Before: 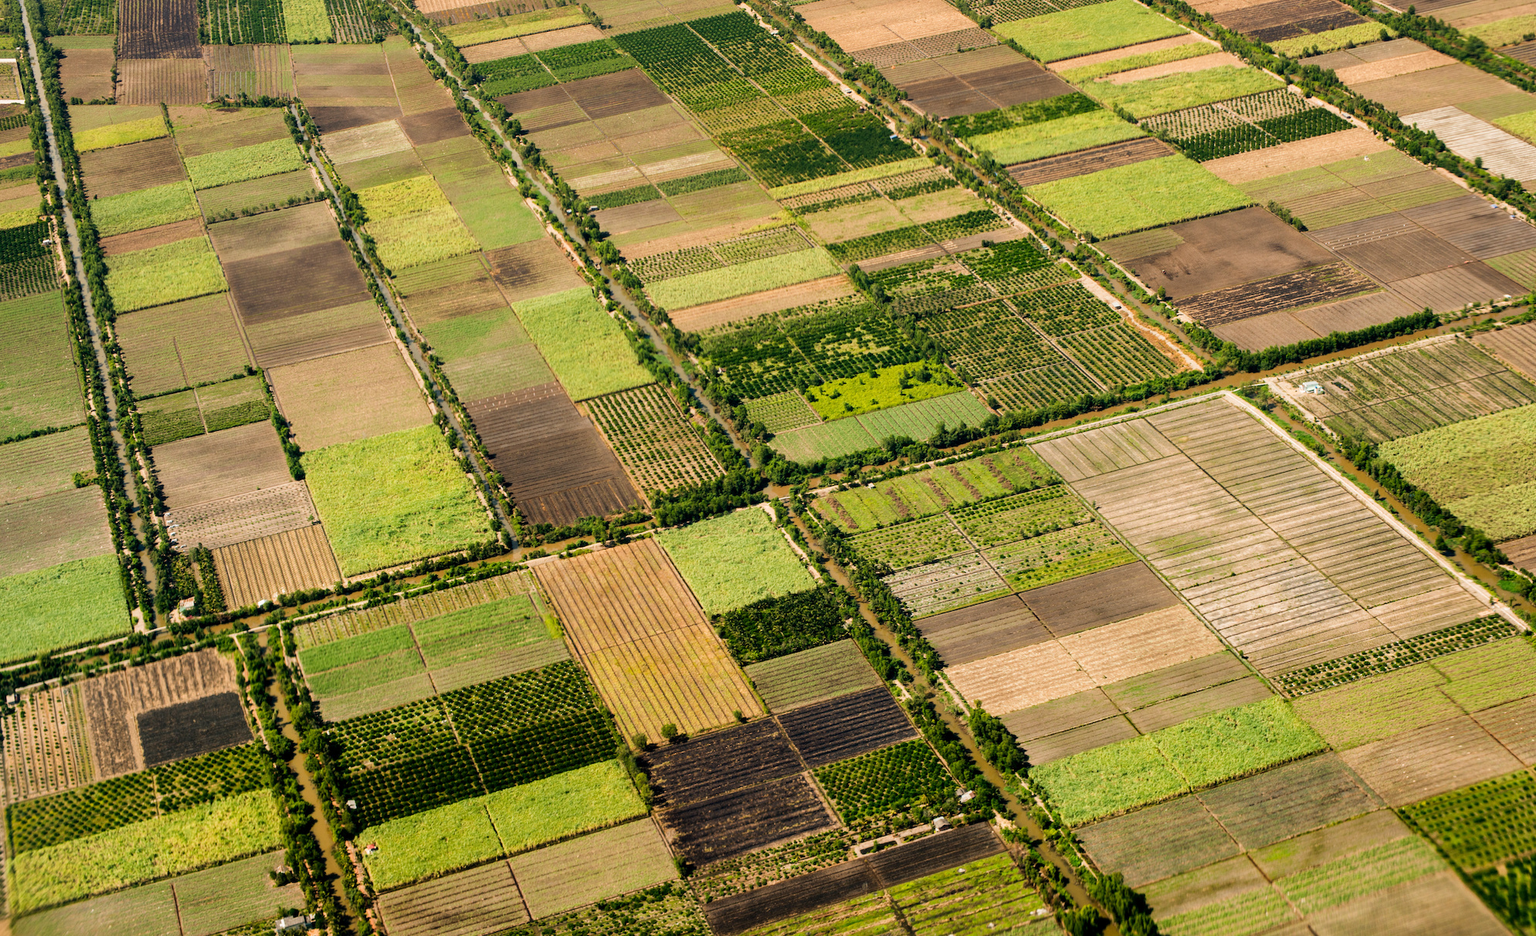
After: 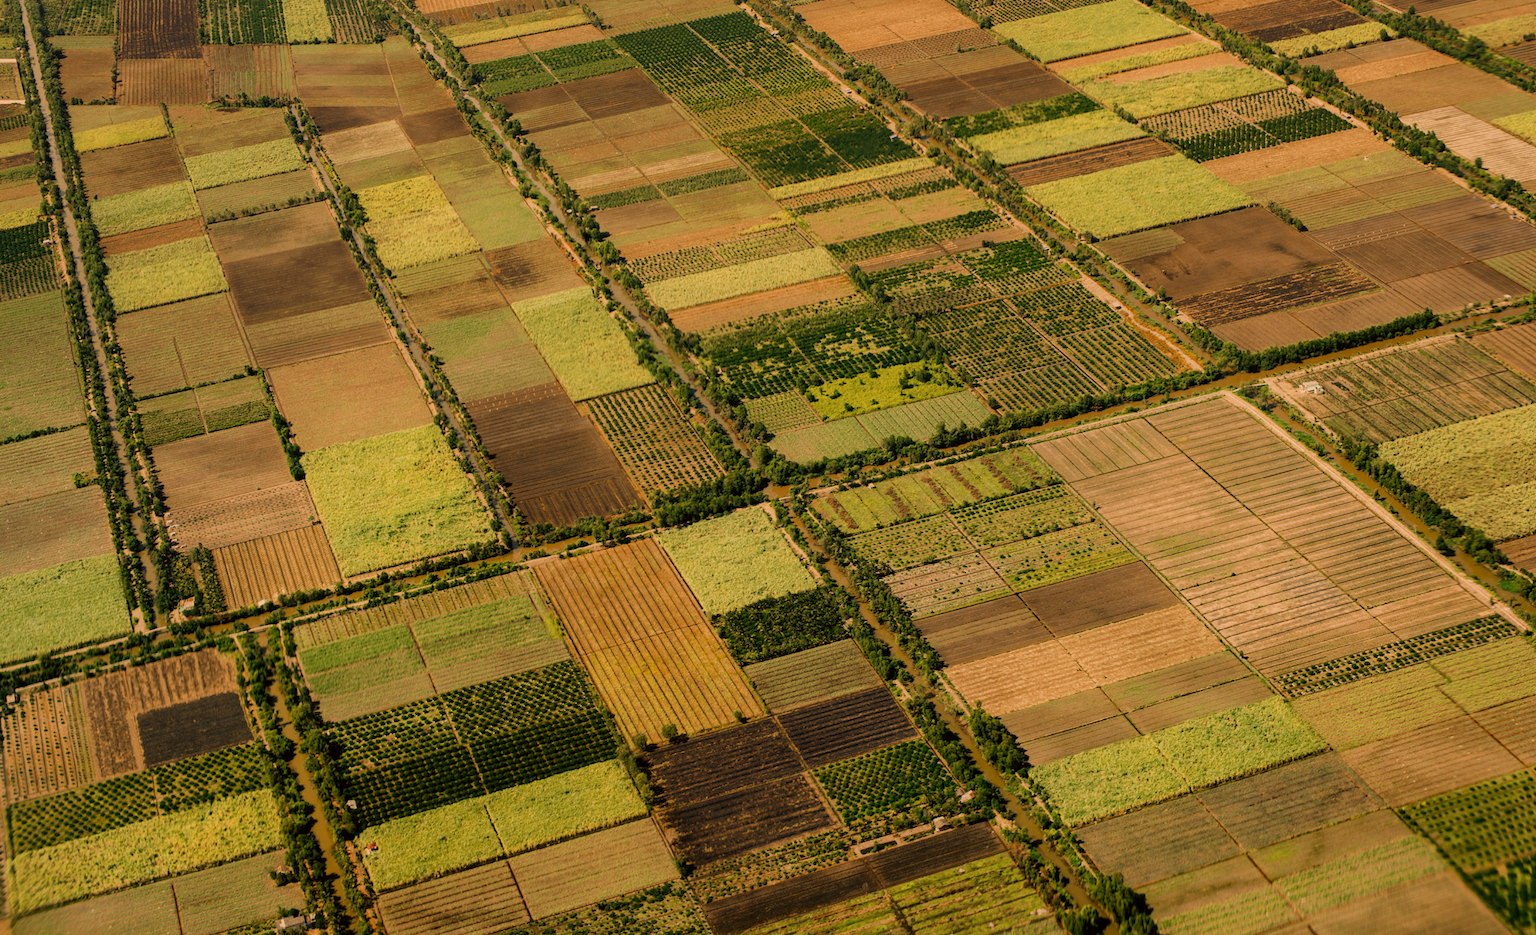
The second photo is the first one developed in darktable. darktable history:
color correction: highlights a* 18.24, highlights b* 35.04, shadows a* 1.13, shadows b* 6.58, saturation 1.01
tone equalizer: -8 EV 0.279 EV, -7 EV 0.417 EV, -6 EV 0.41 EV, -5 EV 0.242 EV, -3 EV -0.255 EV, -2 EV -0.444 EV, -1 EV -0.41 EV, +0 EV -0.249 EV
color zones: curves: ch0 [(0, 0.5) (0.125, 0.4) (0.25, 0.5) (0.375, 0.4) (0.5, 0.4) (0.625, 0.35) (0.75, 0.35) (0.875, 0.5)]; ch1 [(0, 0.35) (0.125, 0.45) (0.25, 0.35) (0.375, 0.35) (0.5, 0.35) (0.625, 0.35) (0.75, 0.45) (0.875, 0.35)]; ch2 [(0, 0.6) (0.125, 0.5) (0.25, 0.5) (0.375, 0.6) (0.5, 0.6) (0.625, 0.5) (0.75, 0.5) (0.875, 0.5)]
